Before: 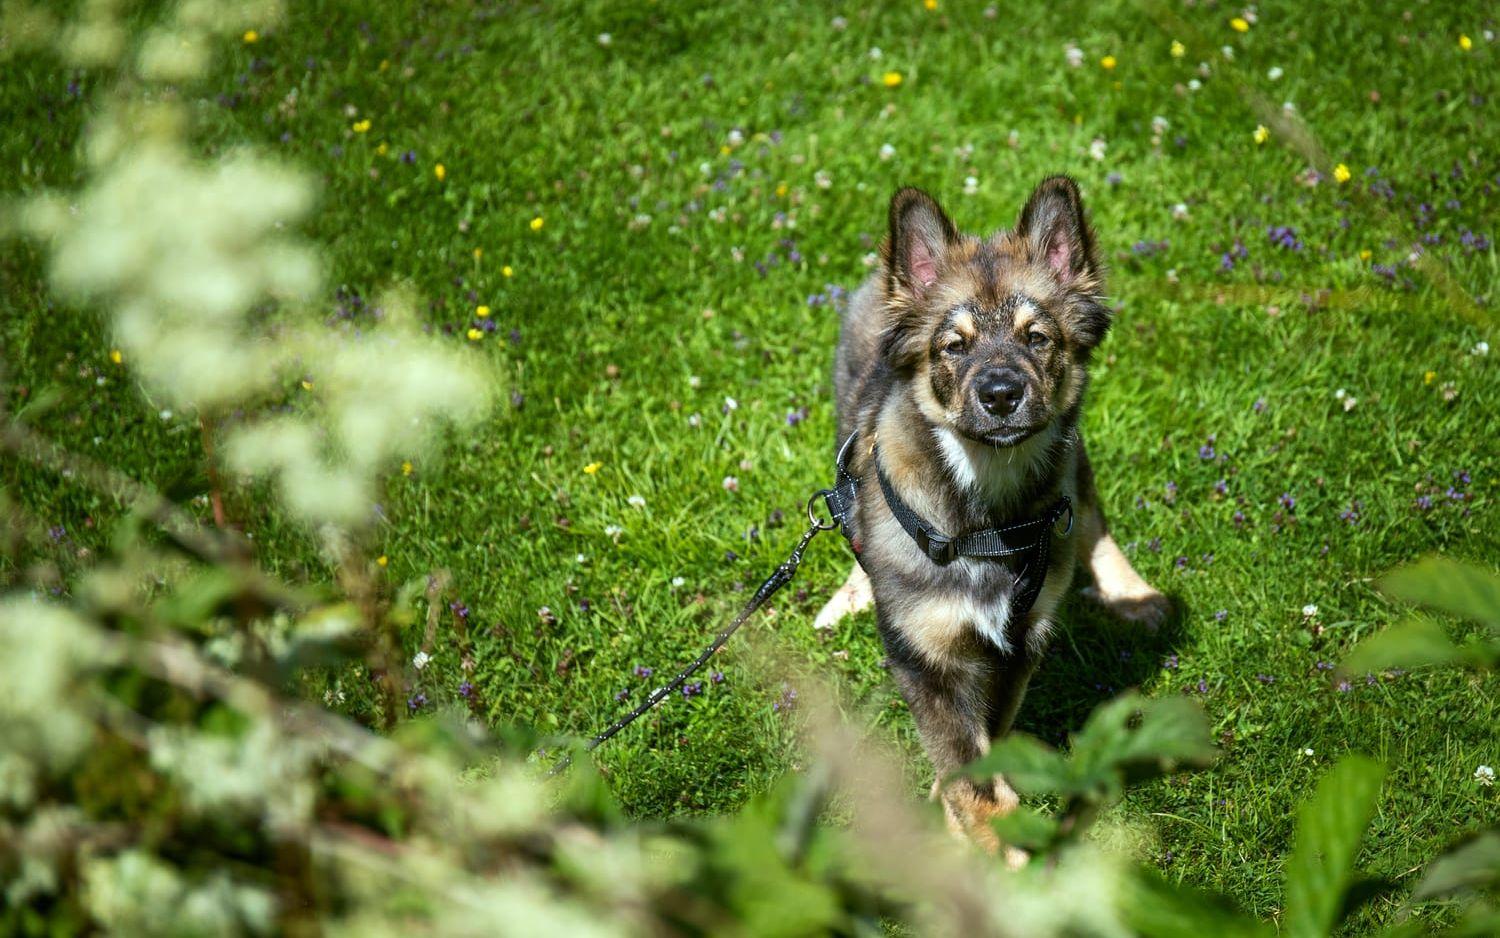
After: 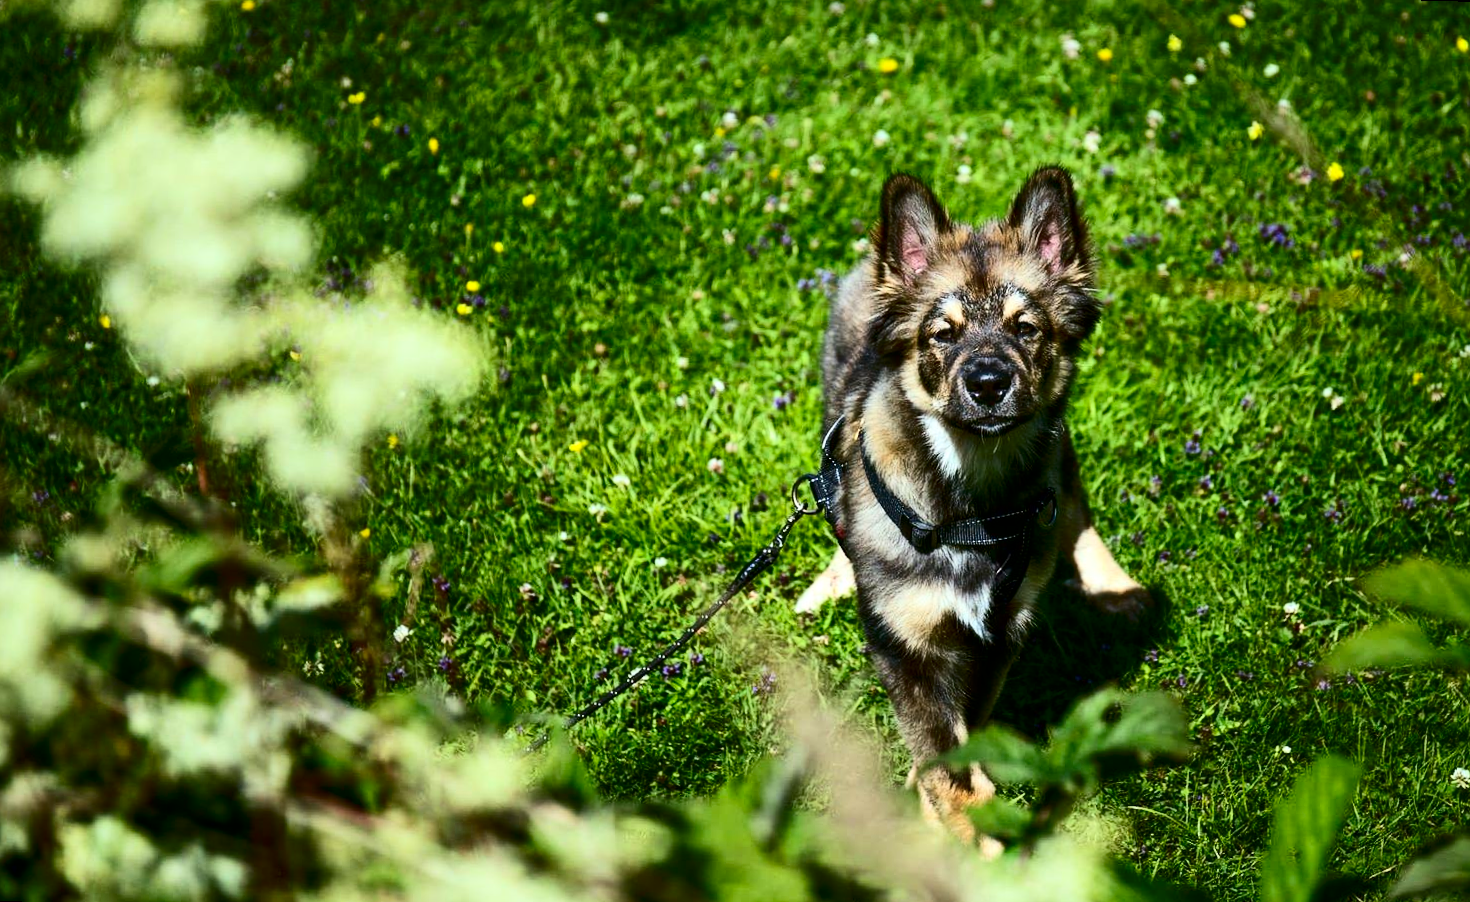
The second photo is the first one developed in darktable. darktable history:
rotate and perspective: rotation 1.57°, crop left 0.018, crop right 0.982, crop top 0.039, crop bottom 0.961
contrast brightness saturation: contrast 0.32, brightness -0.08, saturation 0.17
